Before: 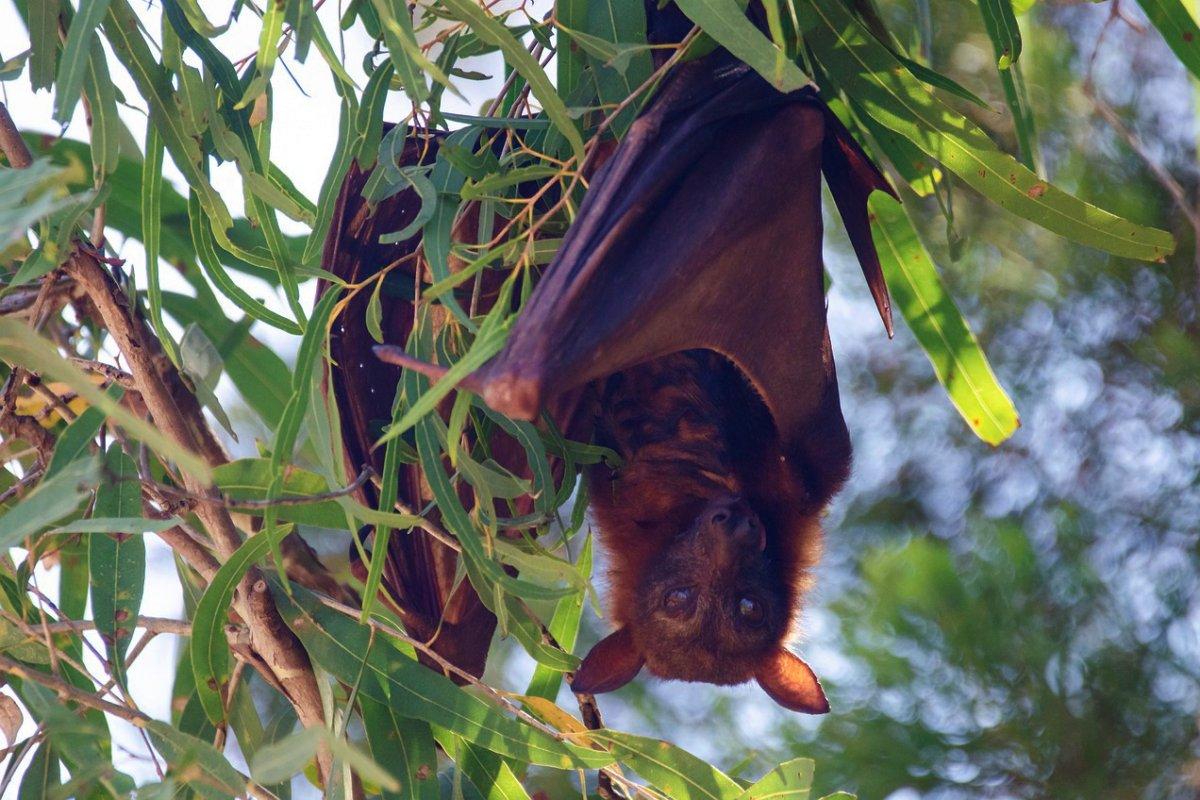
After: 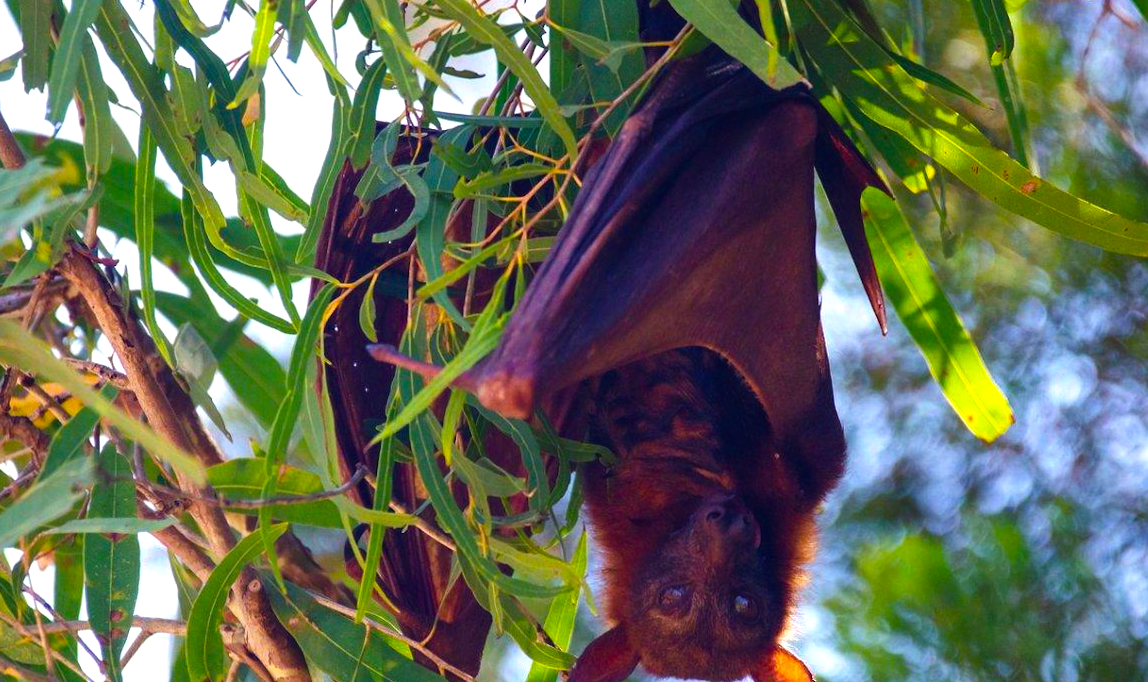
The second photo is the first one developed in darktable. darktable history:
crop and rotate: angle 0.257°, left 0.249%, right 3.436%, bottom 14.112%
color balance rgb: power › hue 174.25°, global offset › luminance 0.233%, perceptual saturation grading › global saturation 29.935%, perceptual brilliance grading › global brilliance 3.467%, global vibrance 35.85%, contrast 10.024%
